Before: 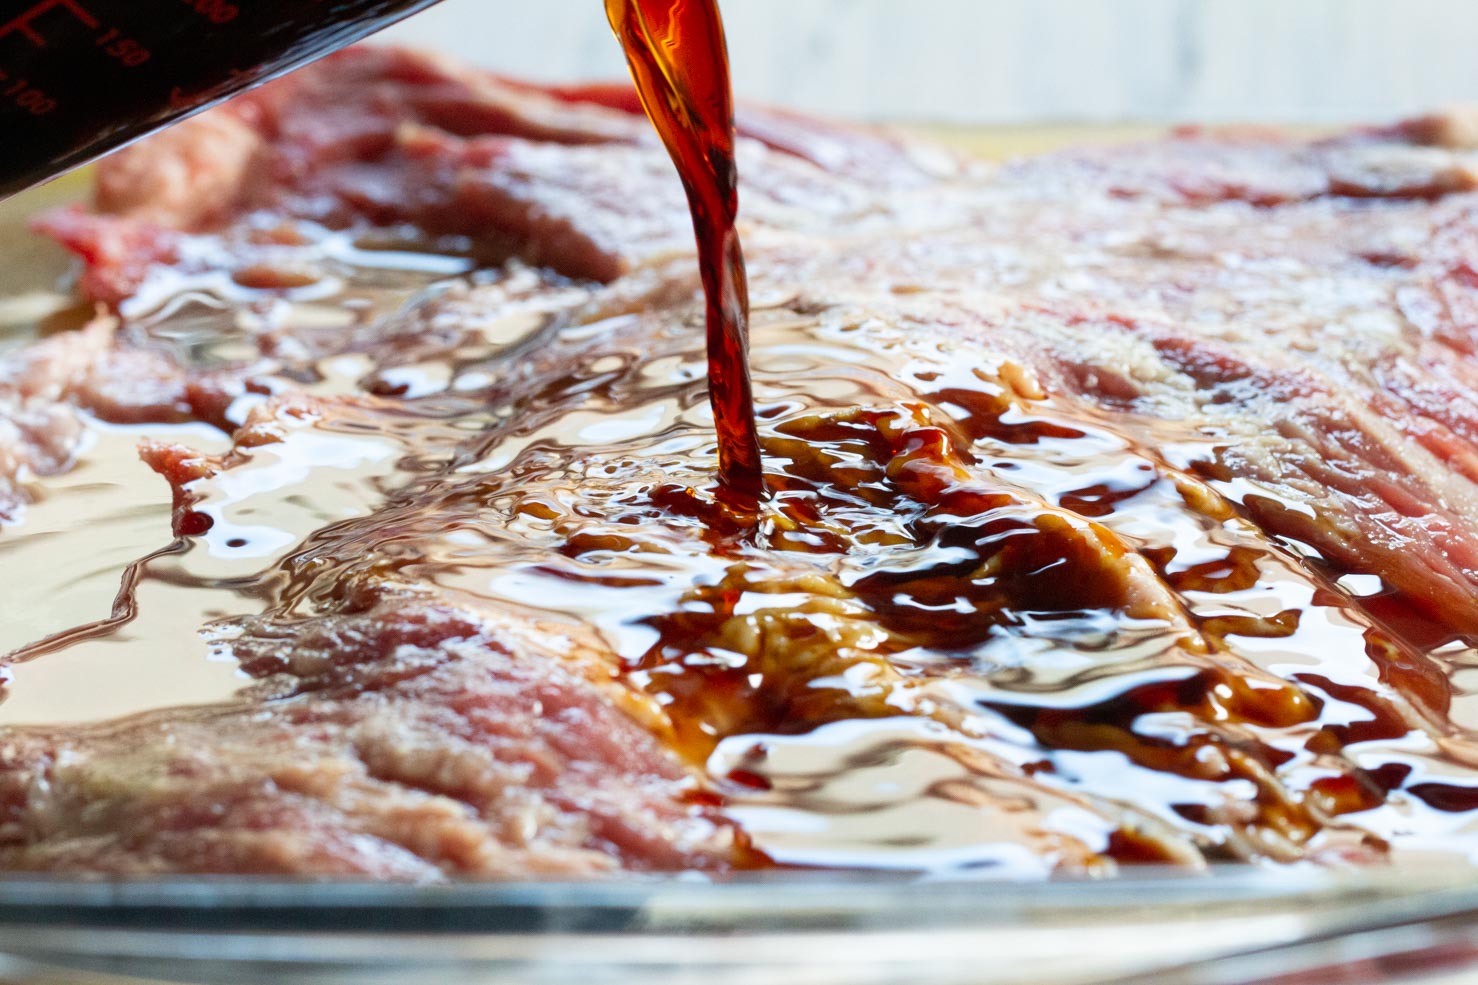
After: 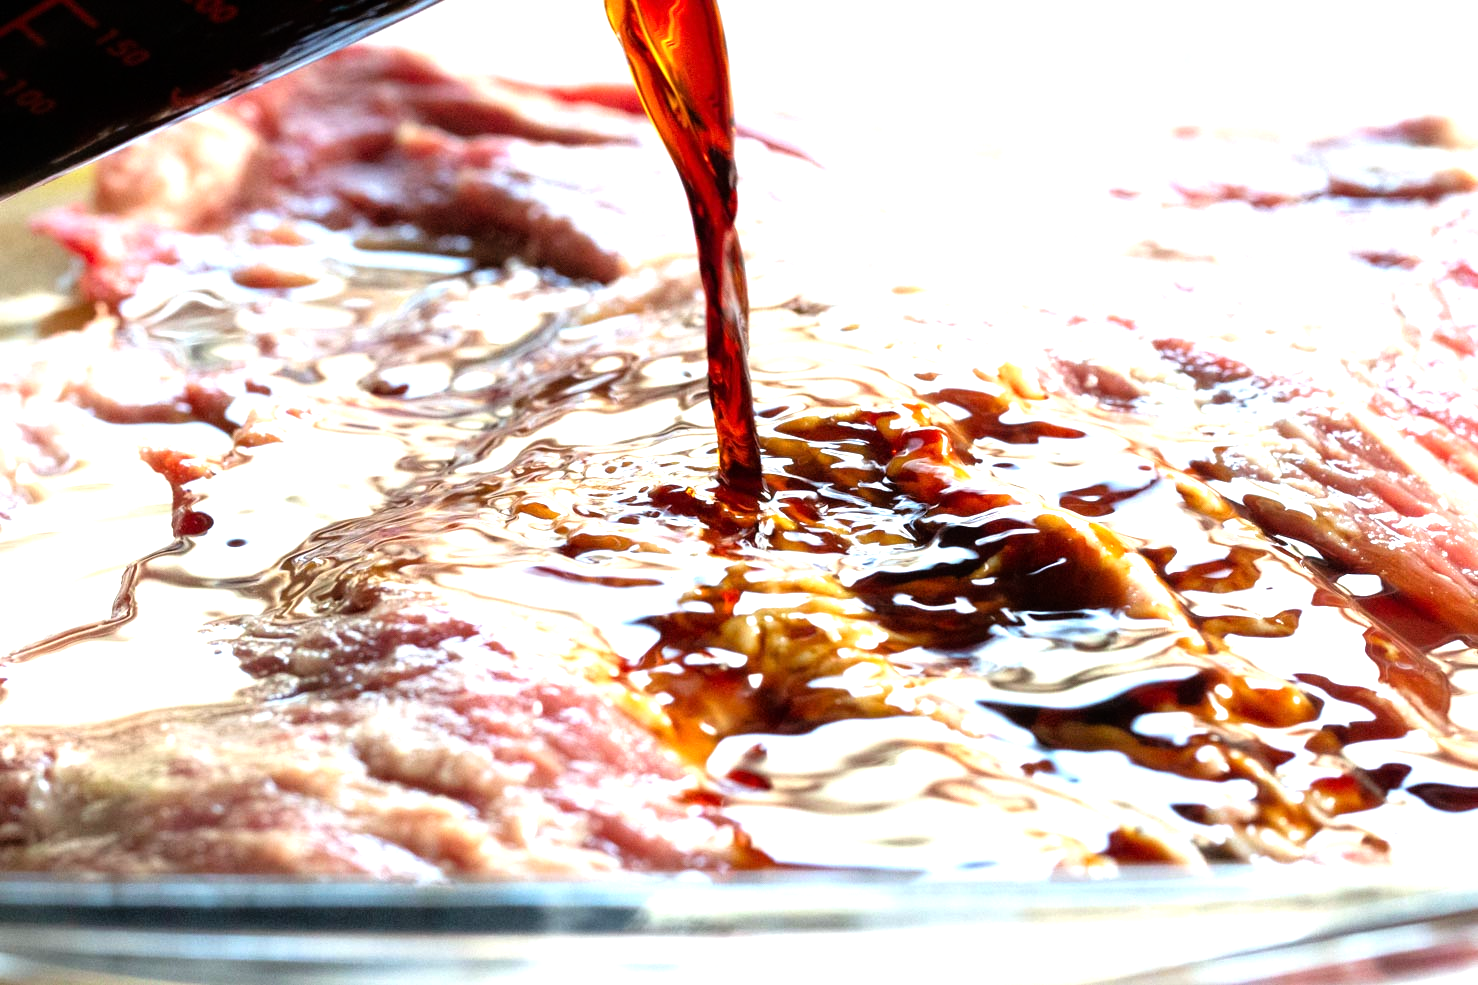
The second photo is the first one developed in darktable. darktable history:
tone equalizer: -8 EV -1.12 EV, -7 EV -0.986 EV, -6 EV -0.871 EV, -5 EV -0.566 EV, -3 EV 0.61 EV, -2 EV 0.85 EV, -1 EV 0.99 EV, +0 EV 1.06 EV
